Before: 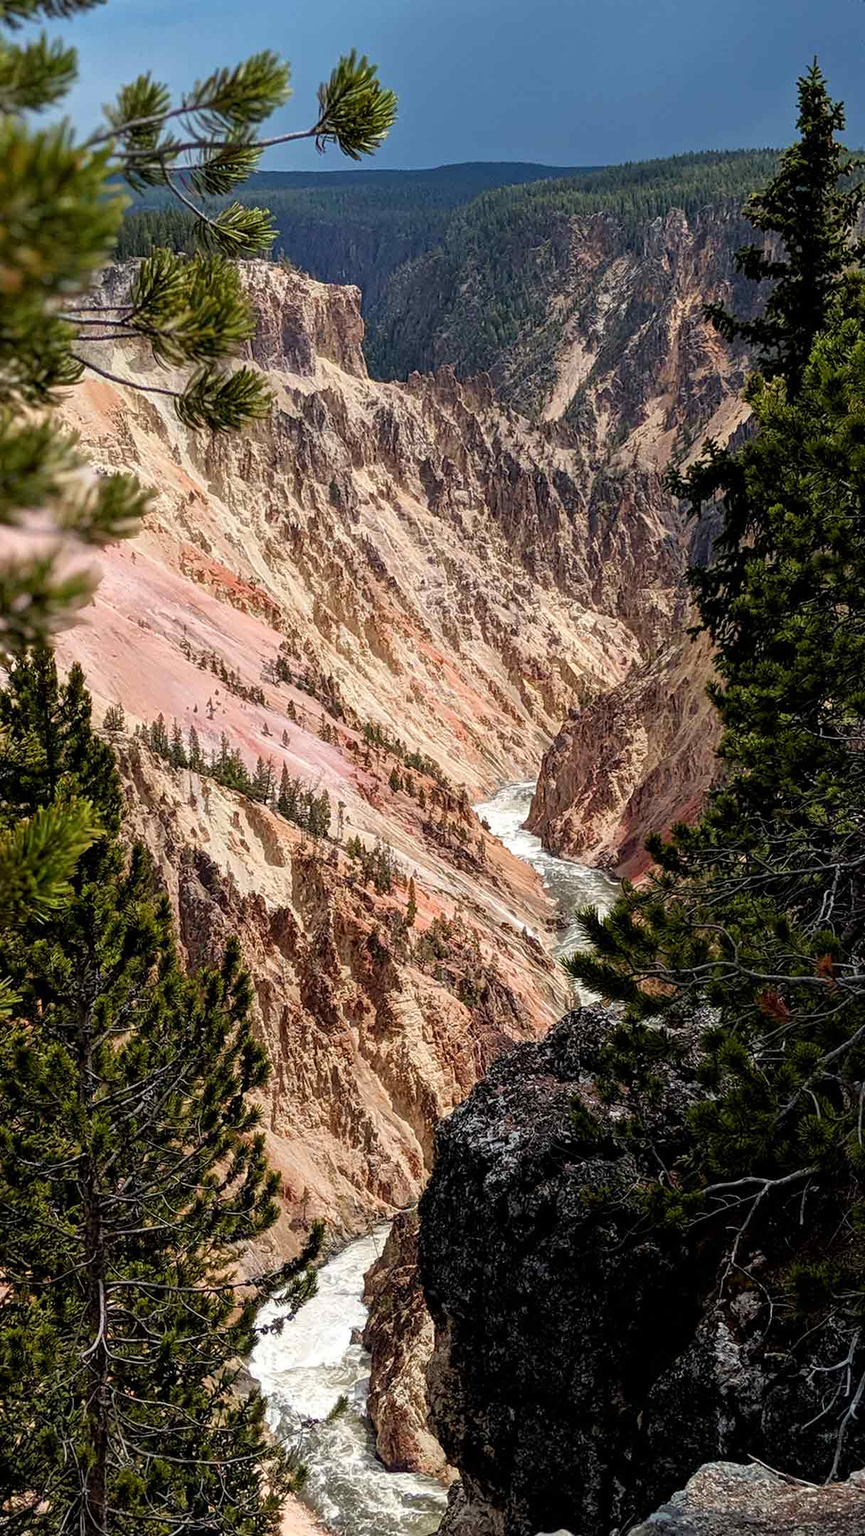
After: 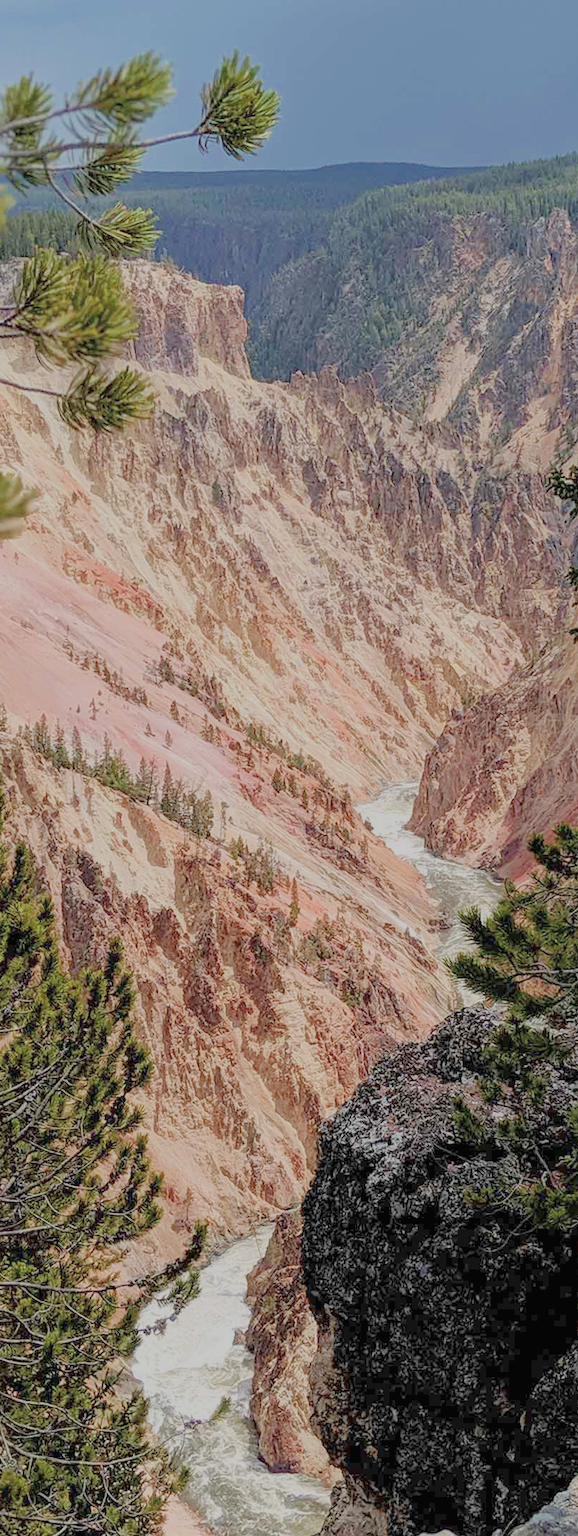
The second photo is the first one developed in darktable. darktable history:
exposure: black level correction 0, exposure 1.404 EV, compensate exposure bias true, compensate highlight preservation false
crop and rotate: left 13.573%, right 19.494%
filmic rgb: black relative exposure -13.89 EV, white relative exposure 7.96 EV, hardness 3.74, latitude 50.02%, contrast 0.514
